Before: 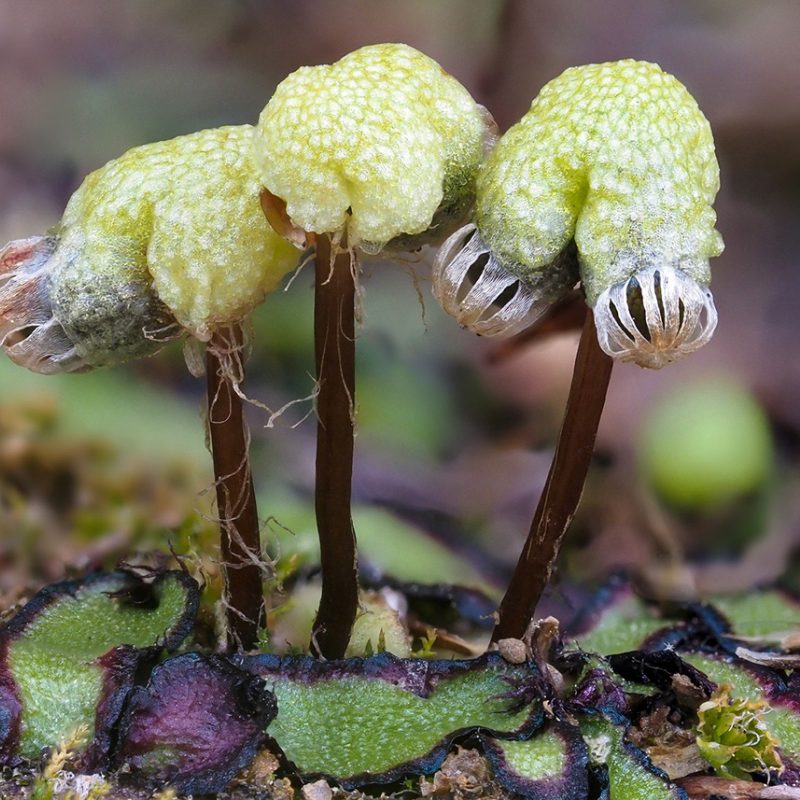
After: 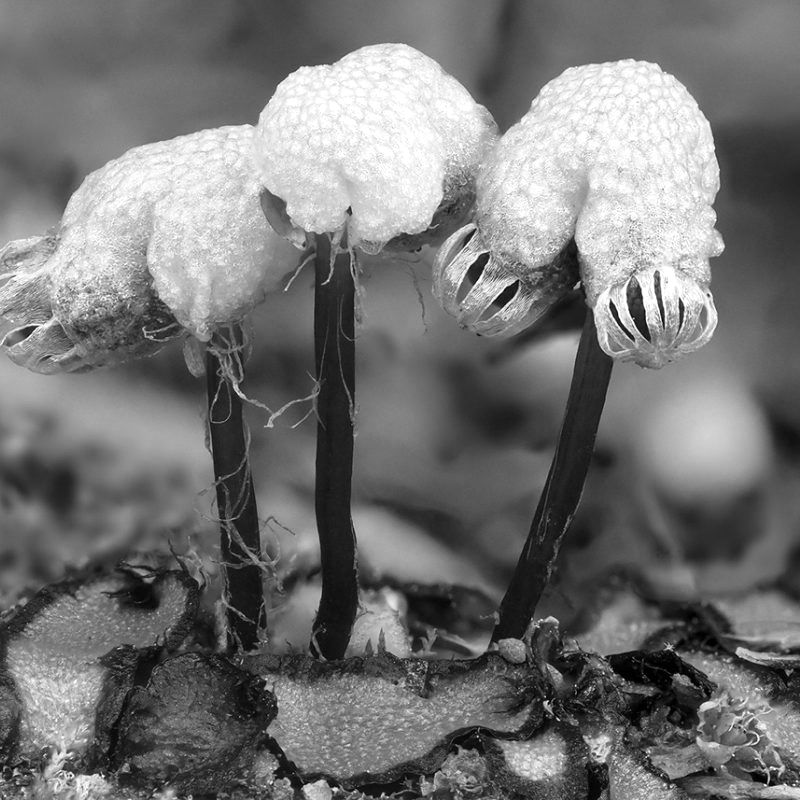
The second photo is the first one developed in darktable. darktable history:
tone equalizer: on, module defaults
shadows and highlights: shadows -54.3, highlights 86.09, soften with gaussian
monochrome: on, module defaults
exposure: exposure 0.2 EV, compensate highlight preservation false
